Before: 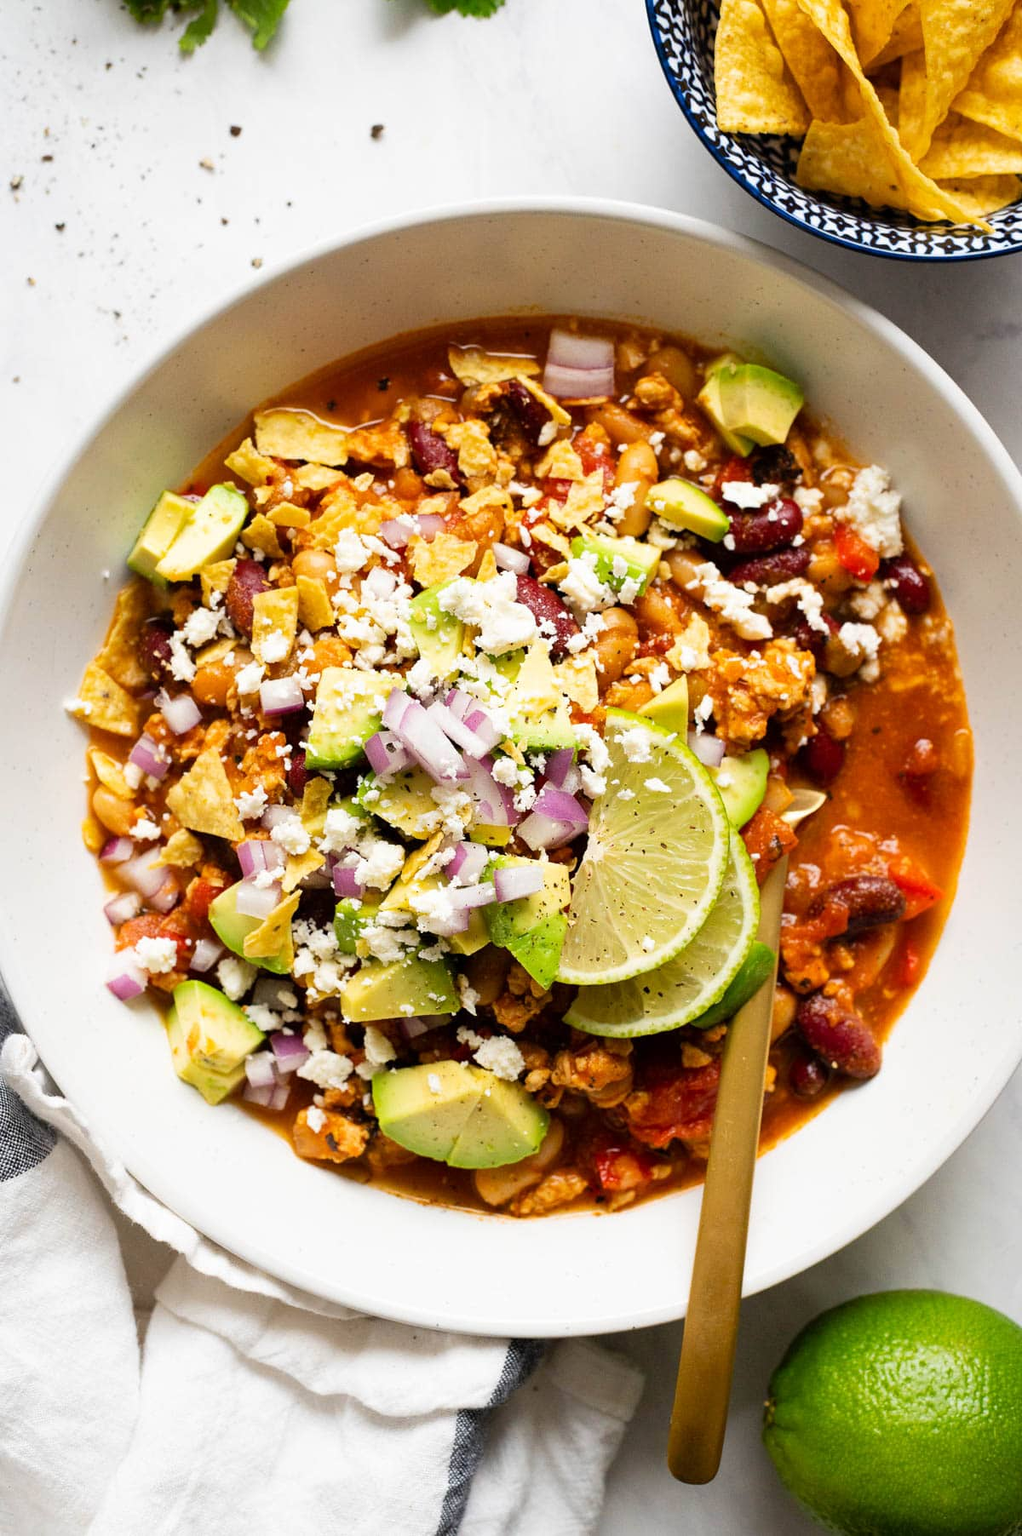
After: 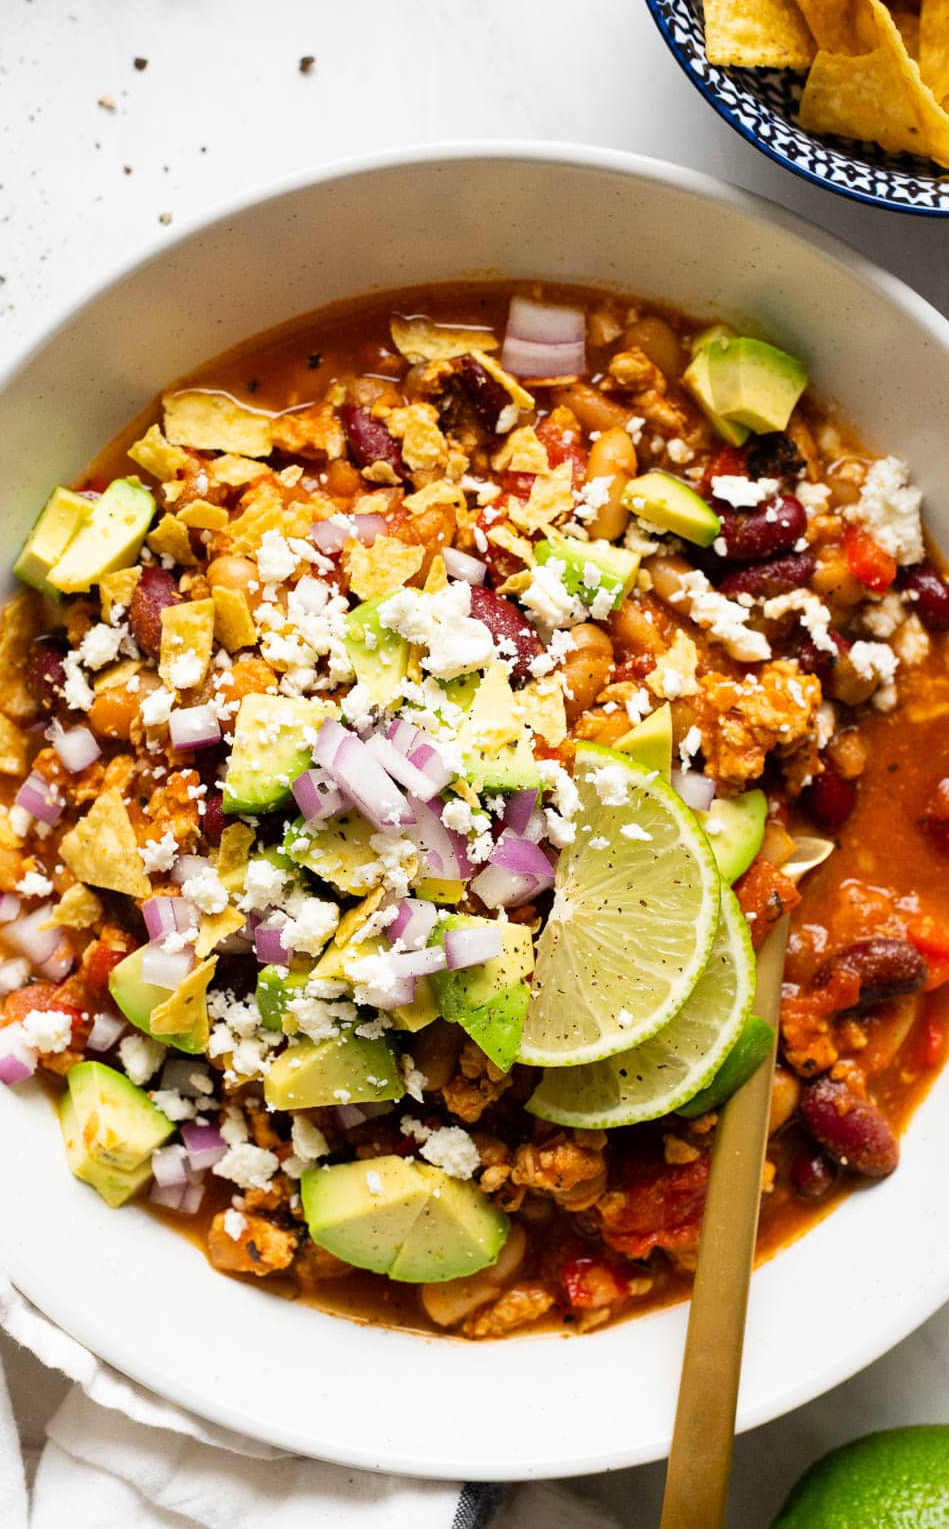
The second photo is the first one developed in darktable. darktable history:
crop: left 11.353%, top 5.035%, right 9.561%, bottom 10.166%
